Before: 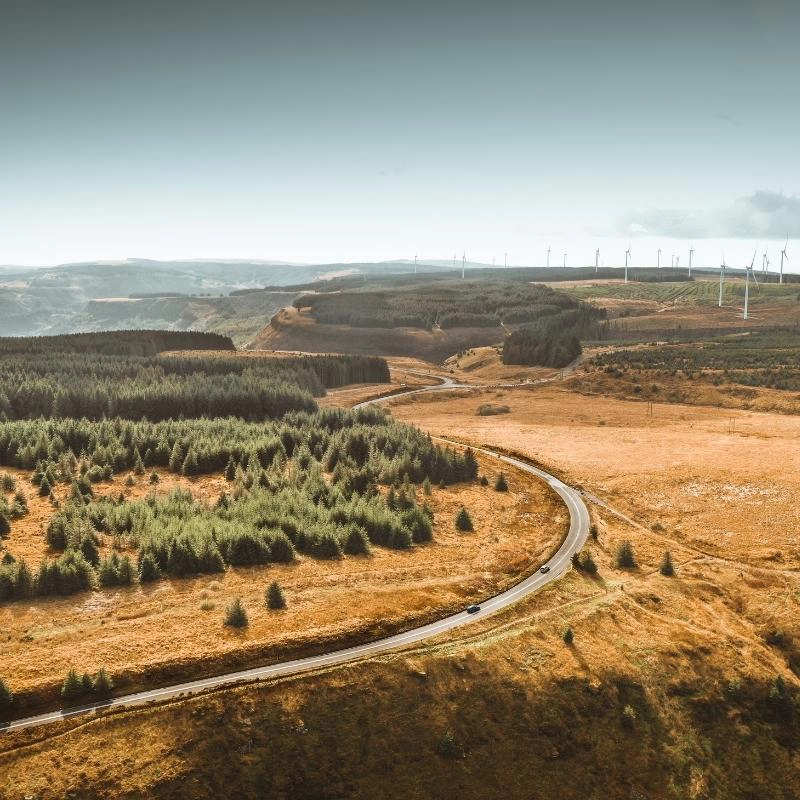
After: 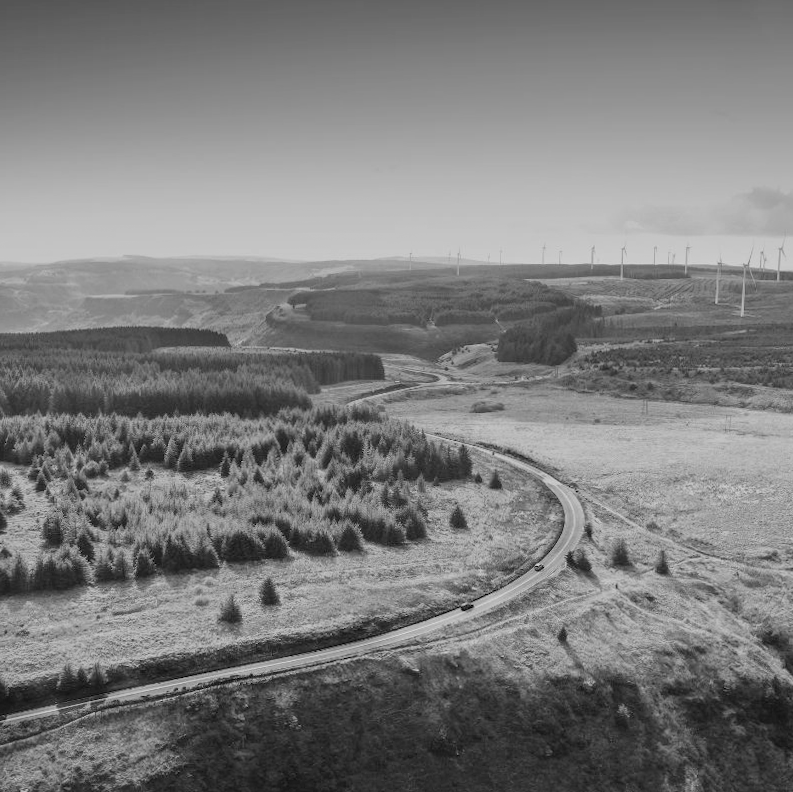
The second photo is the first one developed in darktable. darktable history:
filmic rgb: black relative exposure -16 EV, threshold -0.33 EV, transition 3.19 EV, structure ↔ texture 100%, target black luminance 0%, hardness 7.57, latitude 72.96%, contrast 0.908, highlights saturation mix 10%, shadows ↔ highlights balance -0.38%, add noise in highlights 0, preserve chrominance no, color science v4 (2020), iterations of high-quality reconstruction 10, enable highlight reconstruction true
rotate and perspective: rotation 0.192°, lens shift (horizontal) -0.015, crop left 0.005, crop right 0.996, crop top 0.006, crop bottom 0.99
monochrome: a 26.22, b 42.67, size 0.8
